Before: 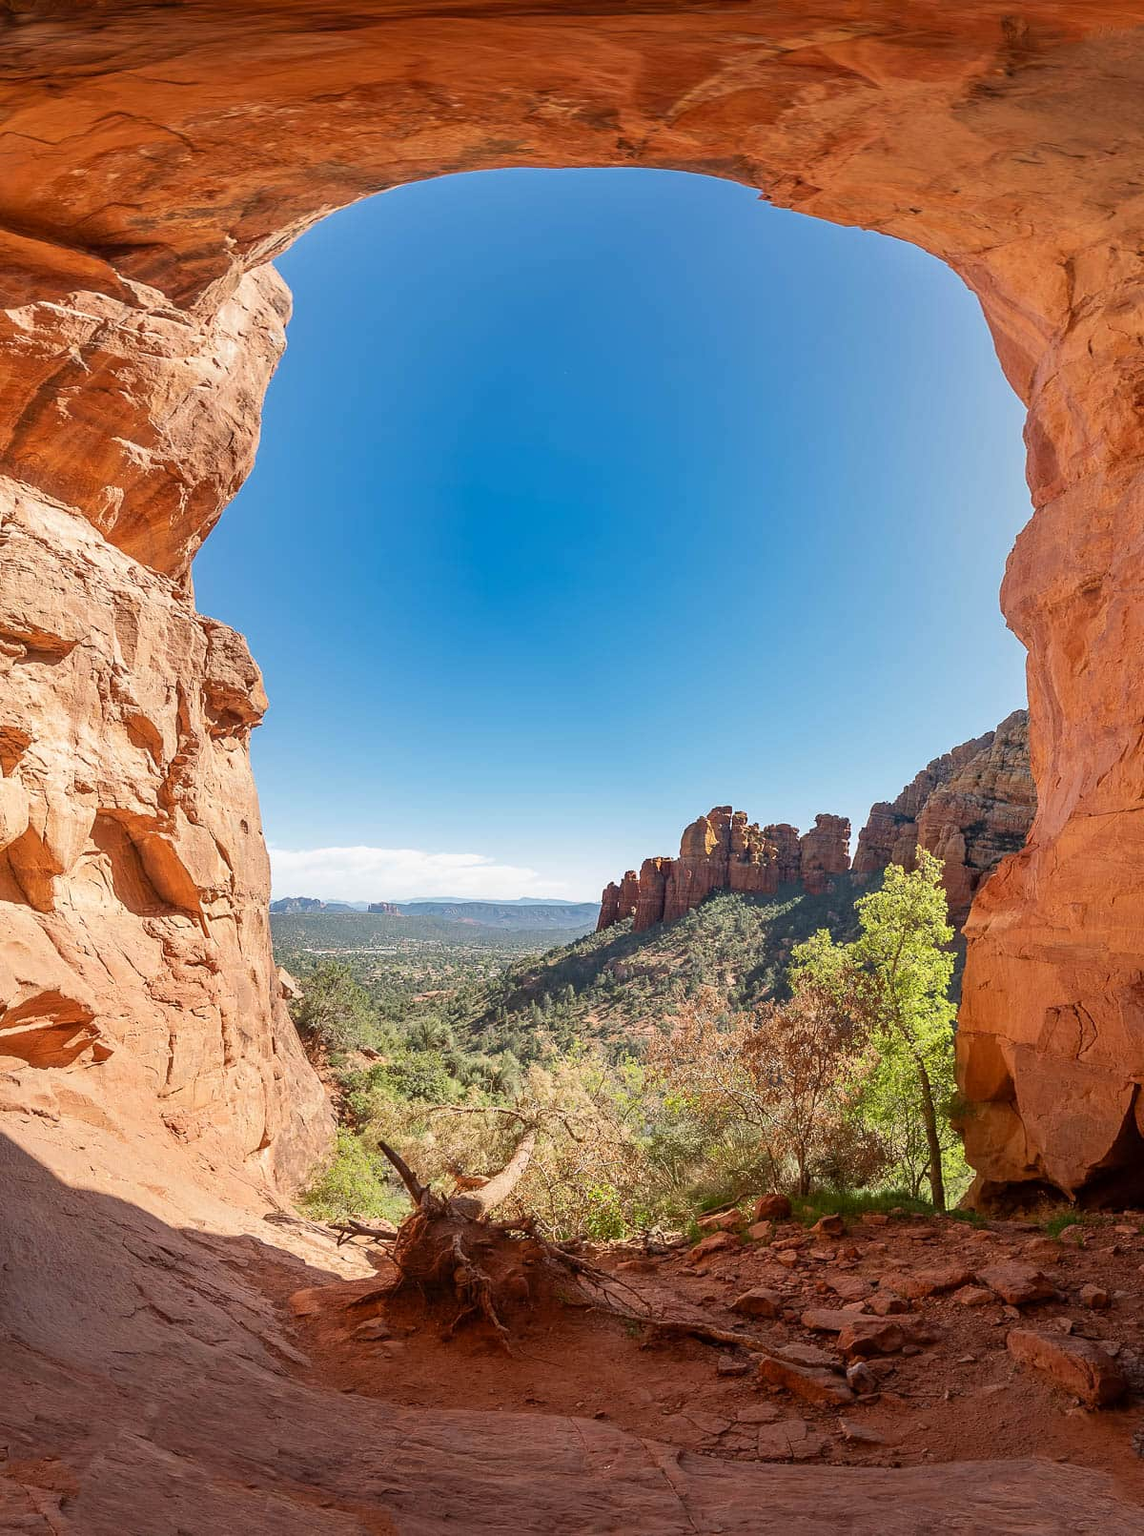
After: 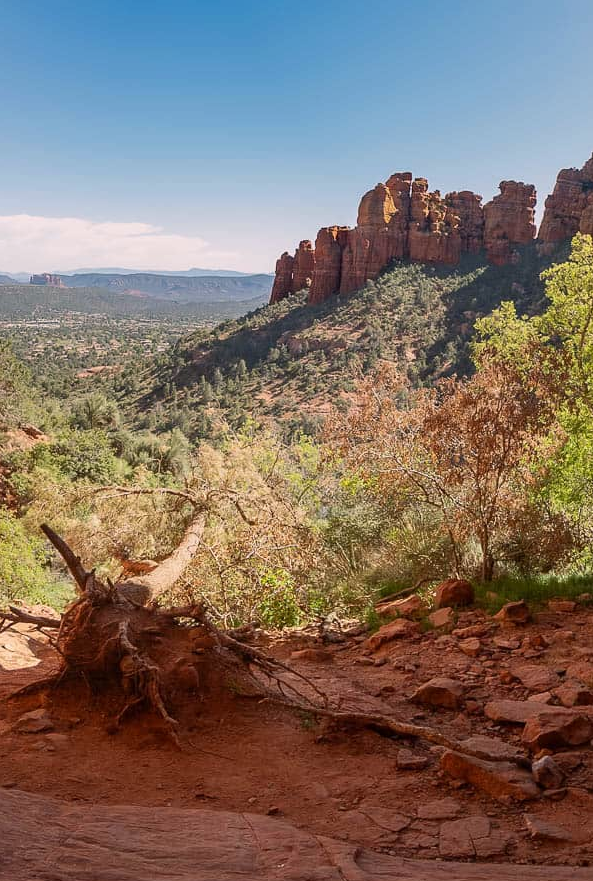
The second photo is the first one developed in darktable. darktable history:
graduated density: density 0.38 EV, hardness 21%, rotation -6.11°, saturation 32%
crop: left 29.672%, top 41.786%, right 20.851%, bottom 3.487%
